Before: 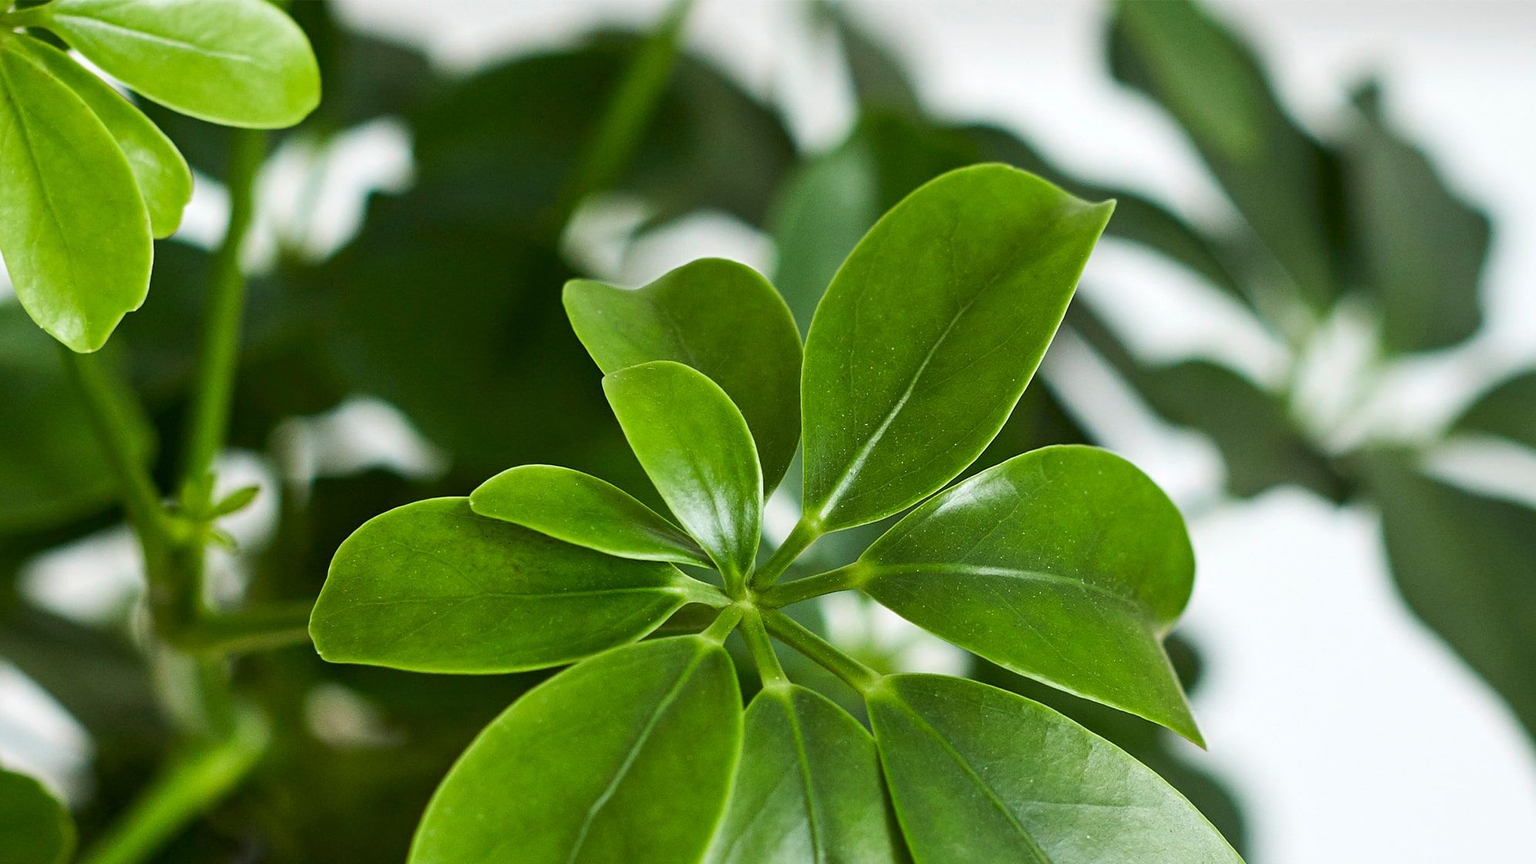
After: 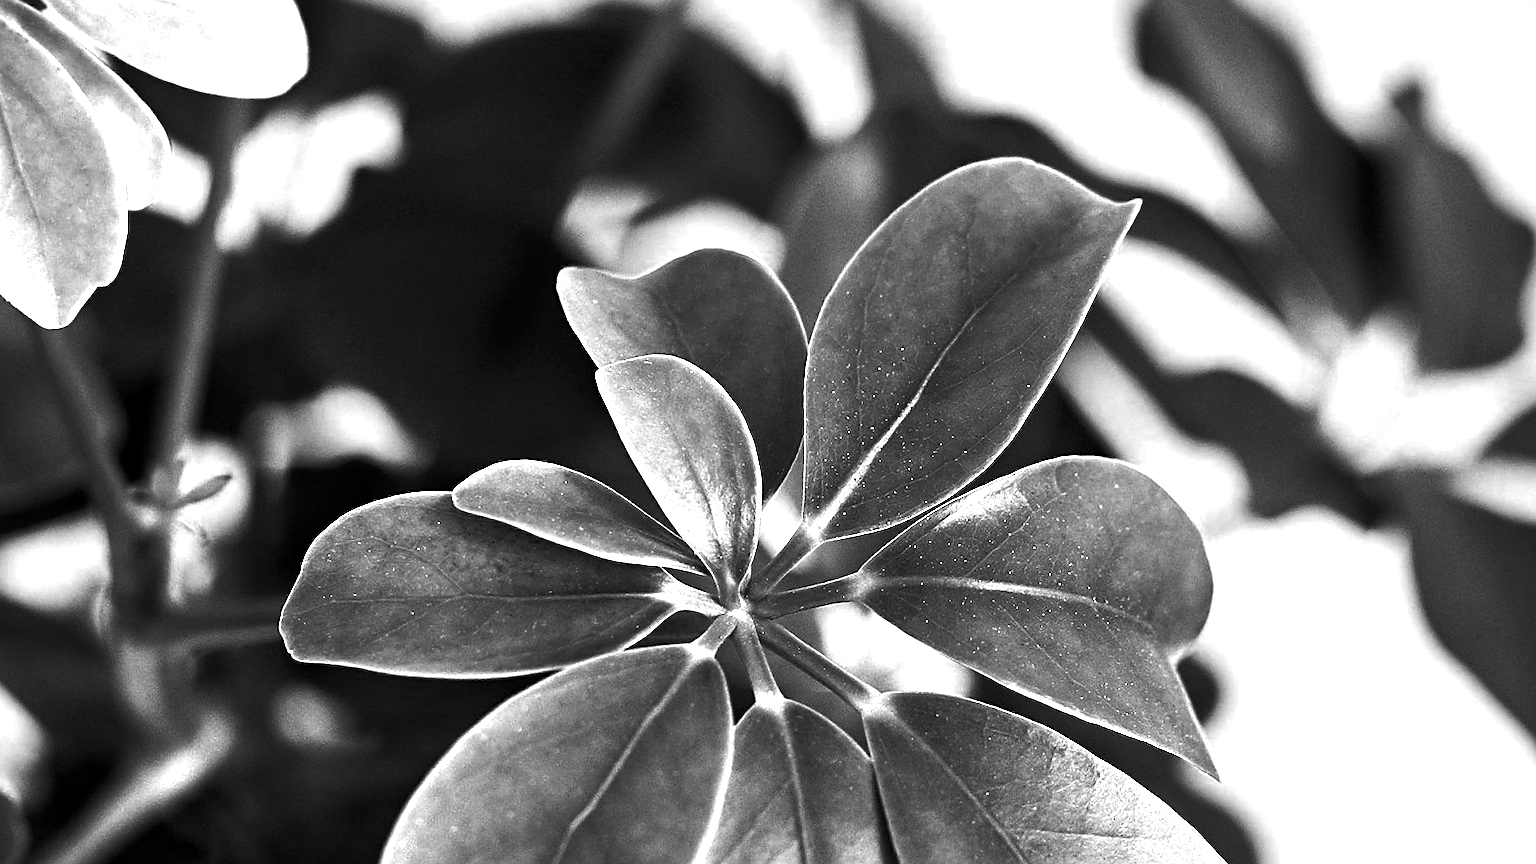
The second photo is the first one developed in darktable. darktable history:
sharpen: on, module defaults
tone equalizer: -8 EV -0.75 EV, -7 EV -0.7 EV, -6 EV -0.6 EV, -5 EV -0.4 EV, -3 EV 0.4 EV, -2 EV 0.6 EV, -1 EV 0.7 EV, +0 EV 0.75 EV, edges refinement/feathering 500, mask exposure compensation -1.57 EV, preserve details no
color zones: curves: ch0 [(0.25, 0.667) (0.758, 0.368)]; ch1 [(0.215, 0.245) (0.761, 0.373)]; ch2 [(0.247, 0.554) (0.761, 0.436)]
white balance: red 0.98, blue 1.034
exposure: black level correction 0.009, compensate highlight preservation false
tone curve: curves: ch0 [(0, 0) (0.536, 0.402) (1, 1)], preserve colors none
monochrome: a 32, b 64, size 2.3
crop and rotate: angle -1.69°
